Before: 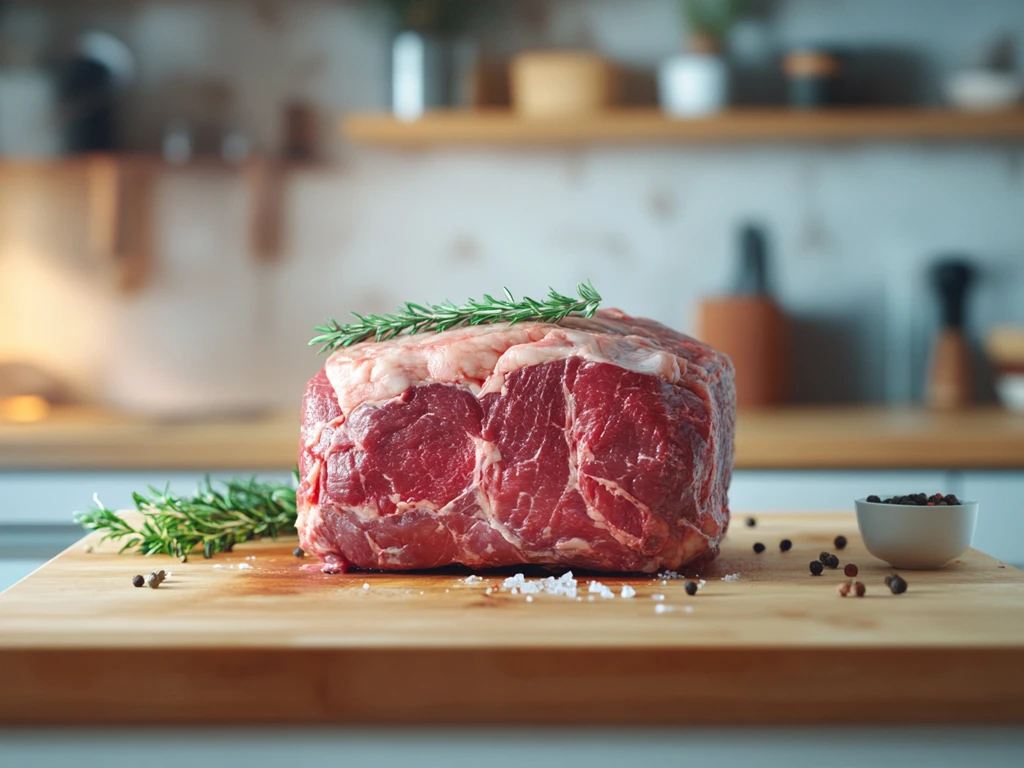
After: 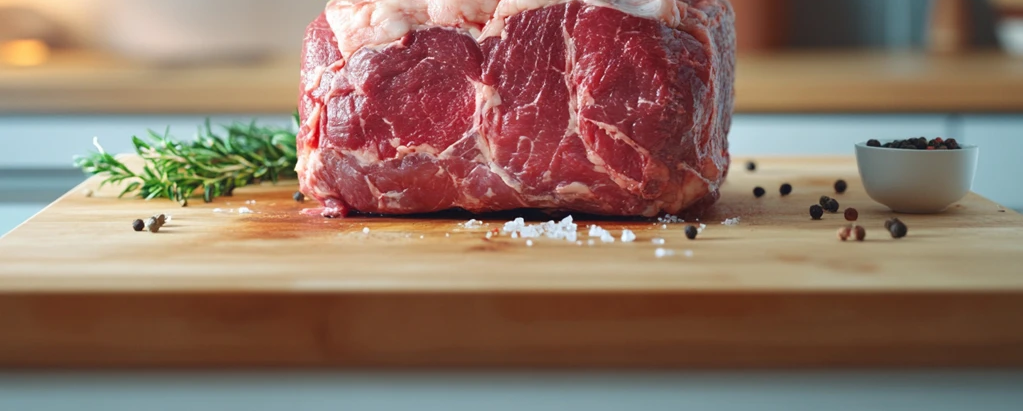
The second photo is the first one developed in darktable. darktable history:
crop and rotate: top 46.354%, right 0.045%
